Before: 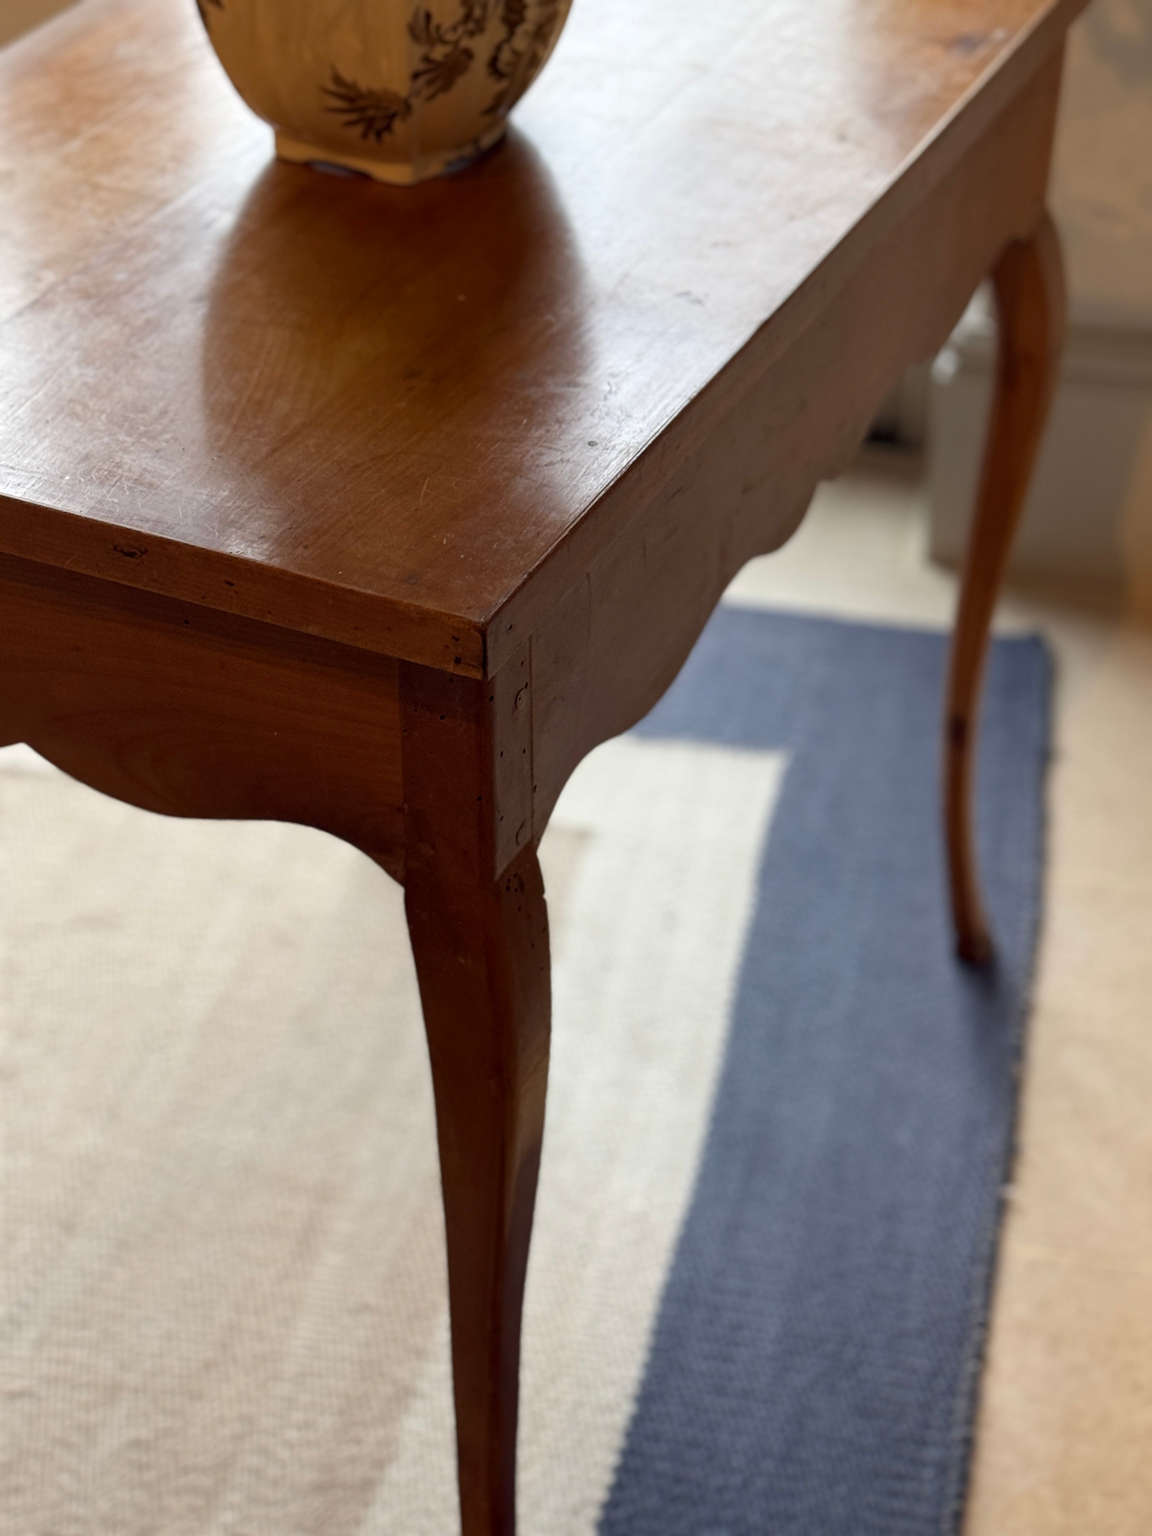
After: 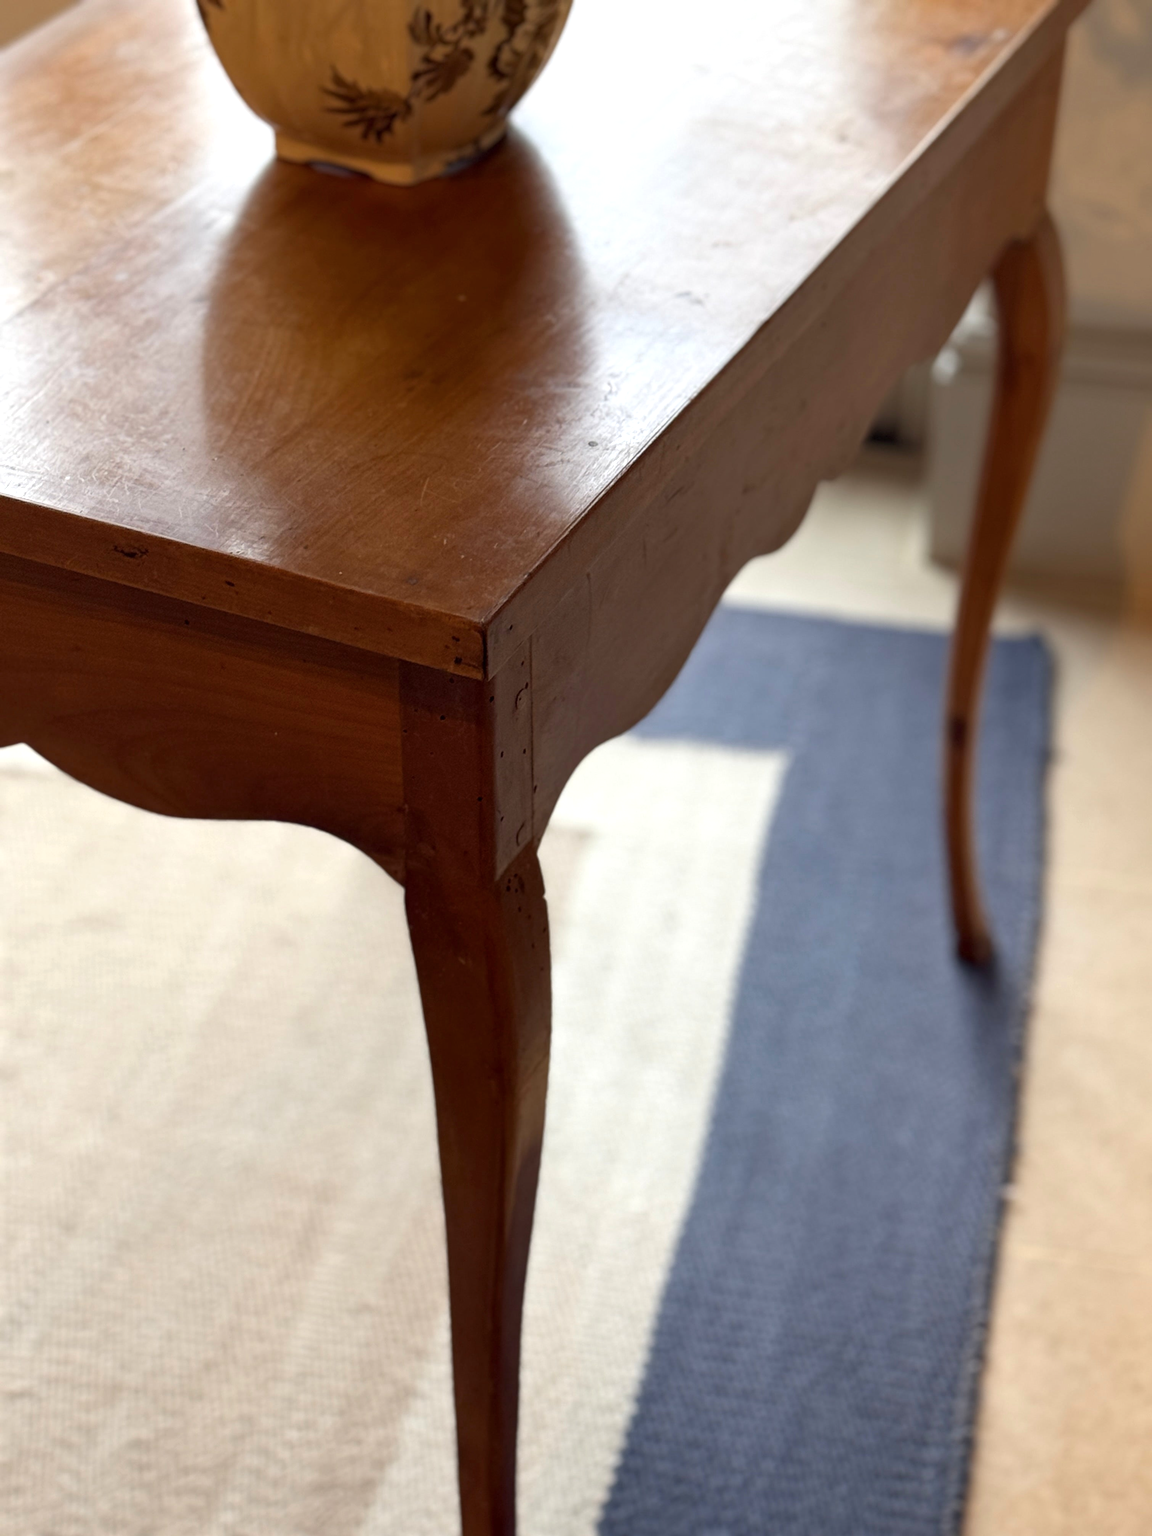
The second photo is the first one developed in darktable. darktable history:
exposure: exposure 0.3 EV
color balance rgb: on, module defaults
